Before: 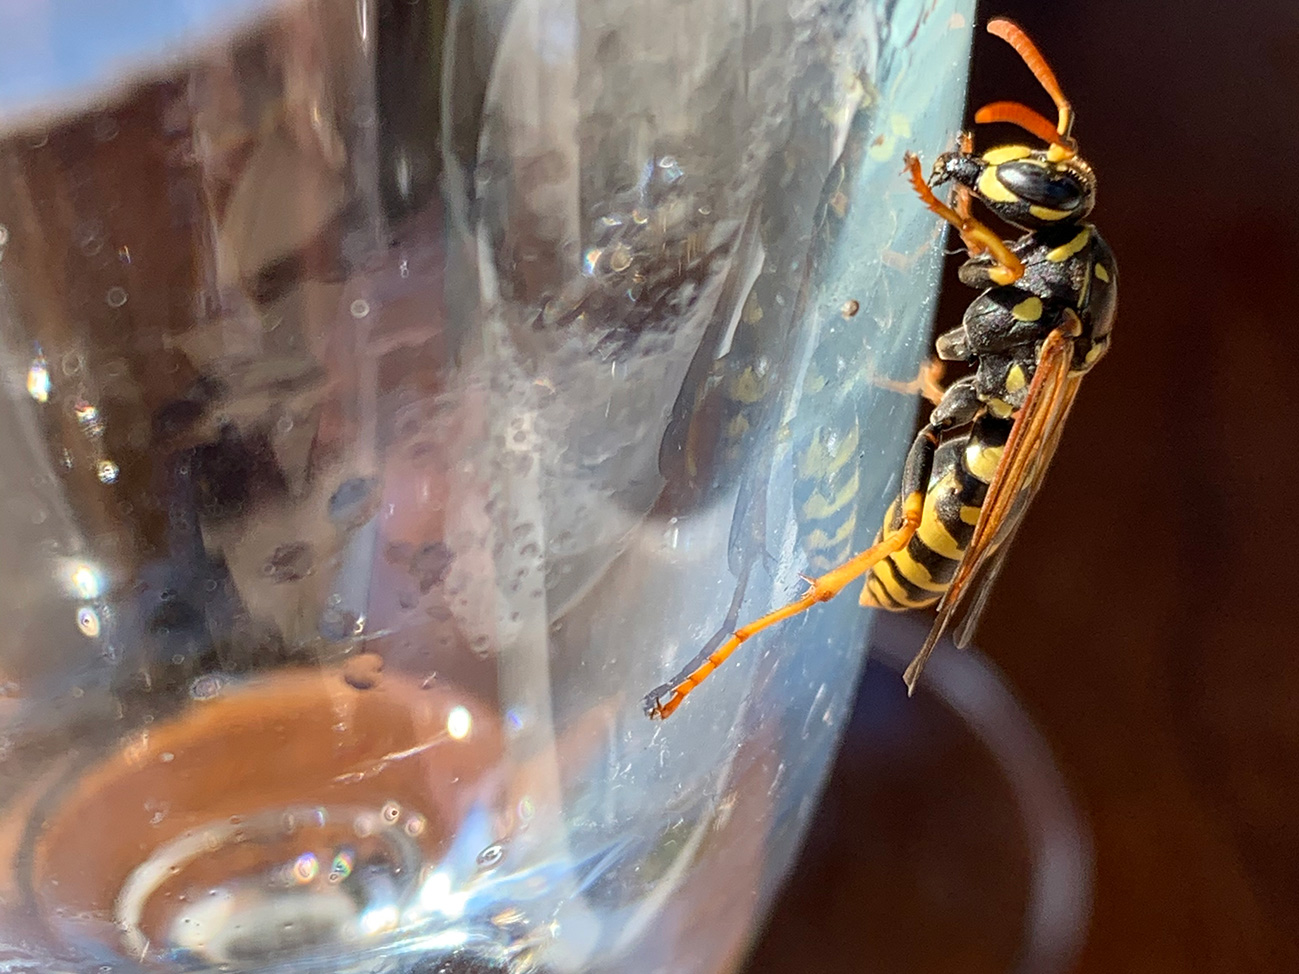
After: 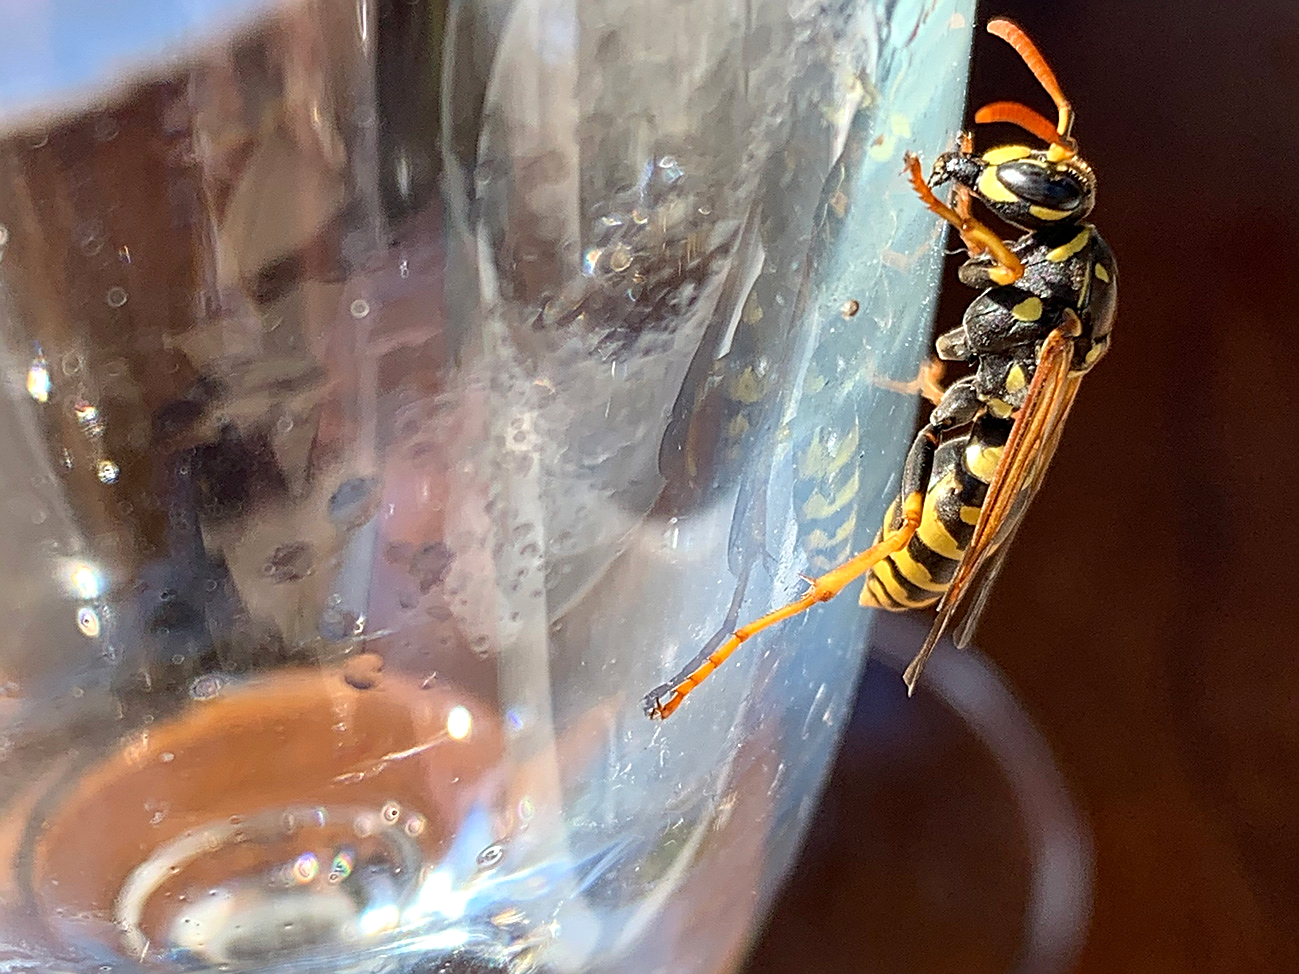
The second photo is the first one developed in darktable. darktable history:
sharpen: on, module defaults
exposure: exposure 0.202 EV, compensate exposure bias true, compensate highlight preservation false
